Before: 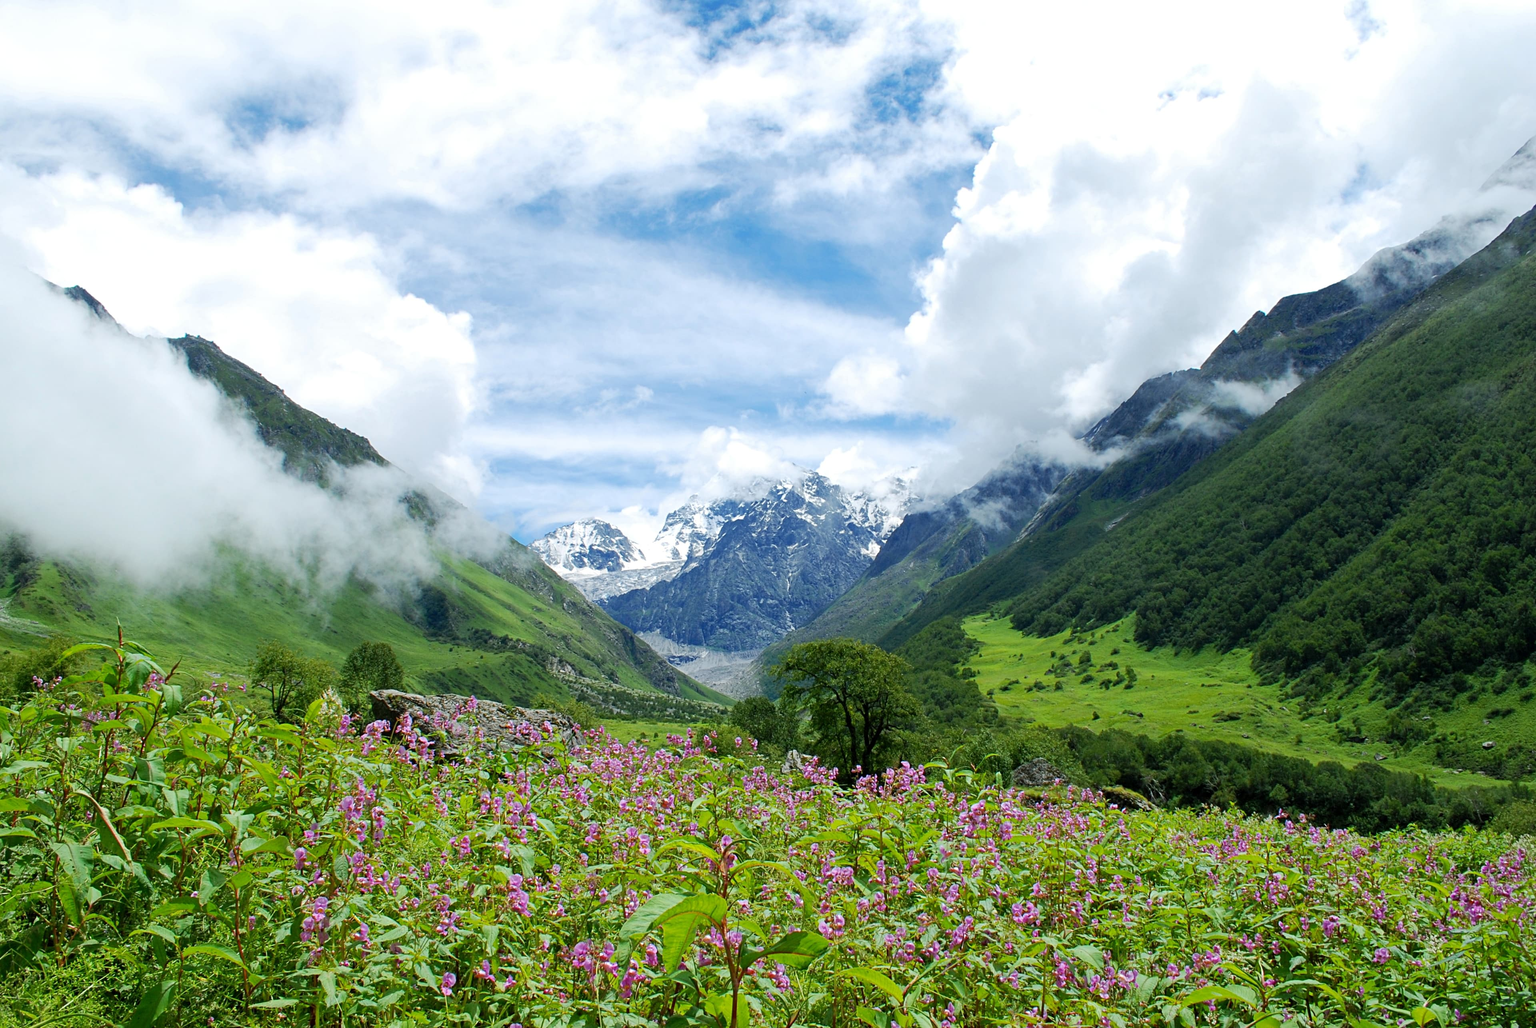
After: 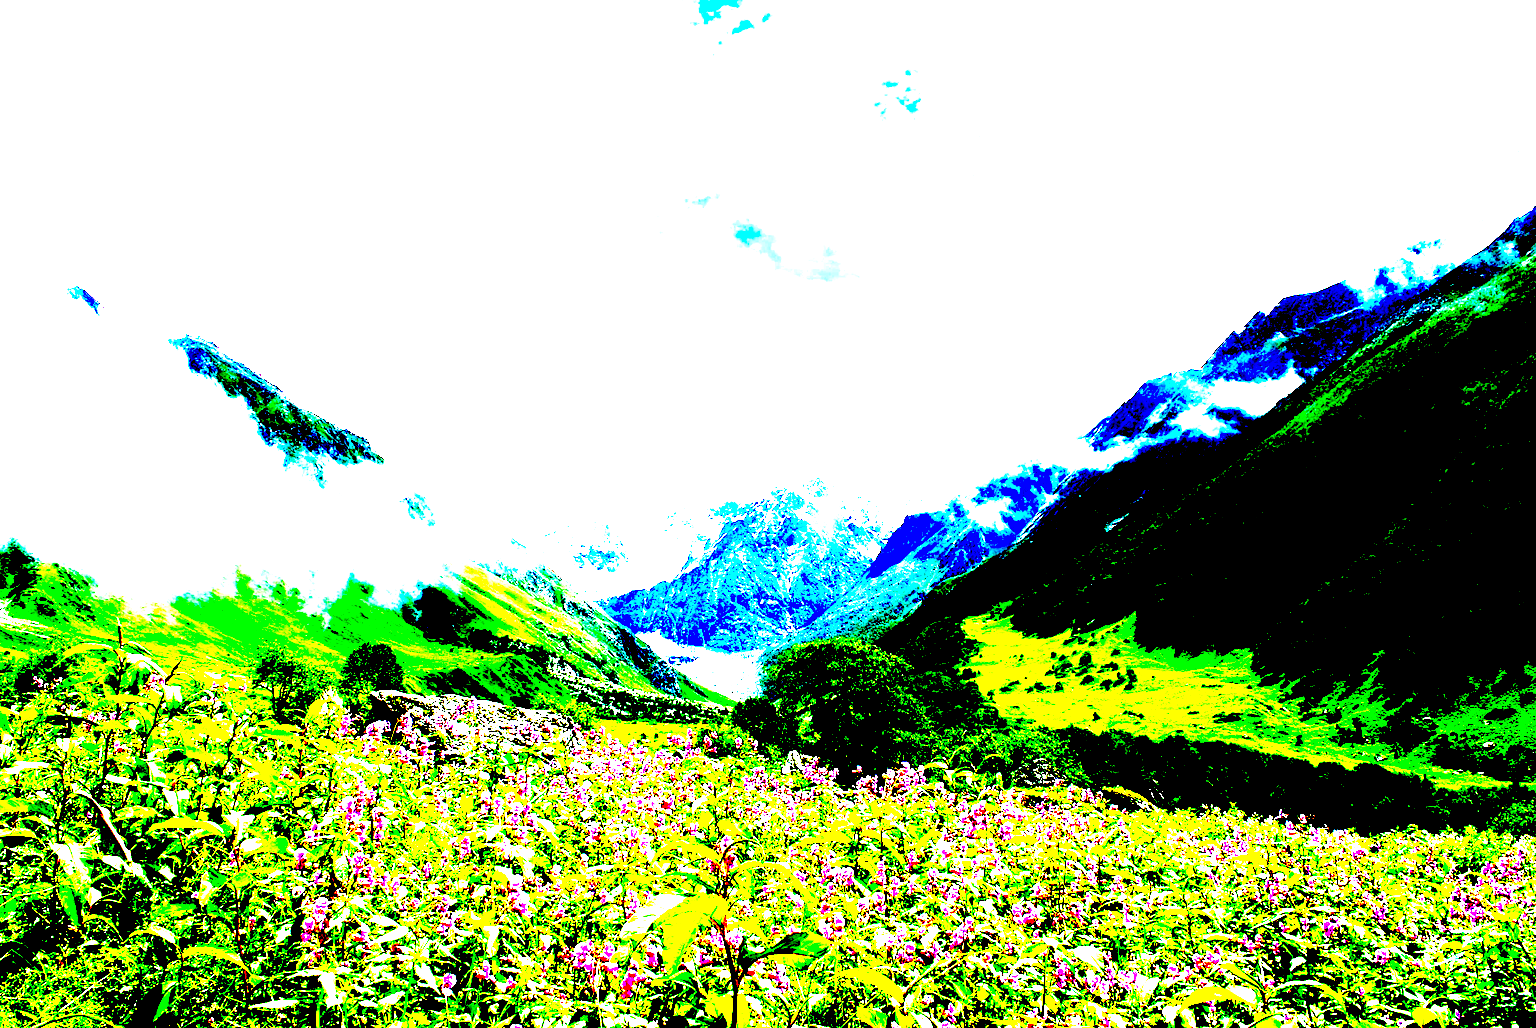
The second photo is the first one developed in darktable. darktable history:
exposure: black level correction 0.099, exposure 2.907 EV, compensate highlight preservation false
